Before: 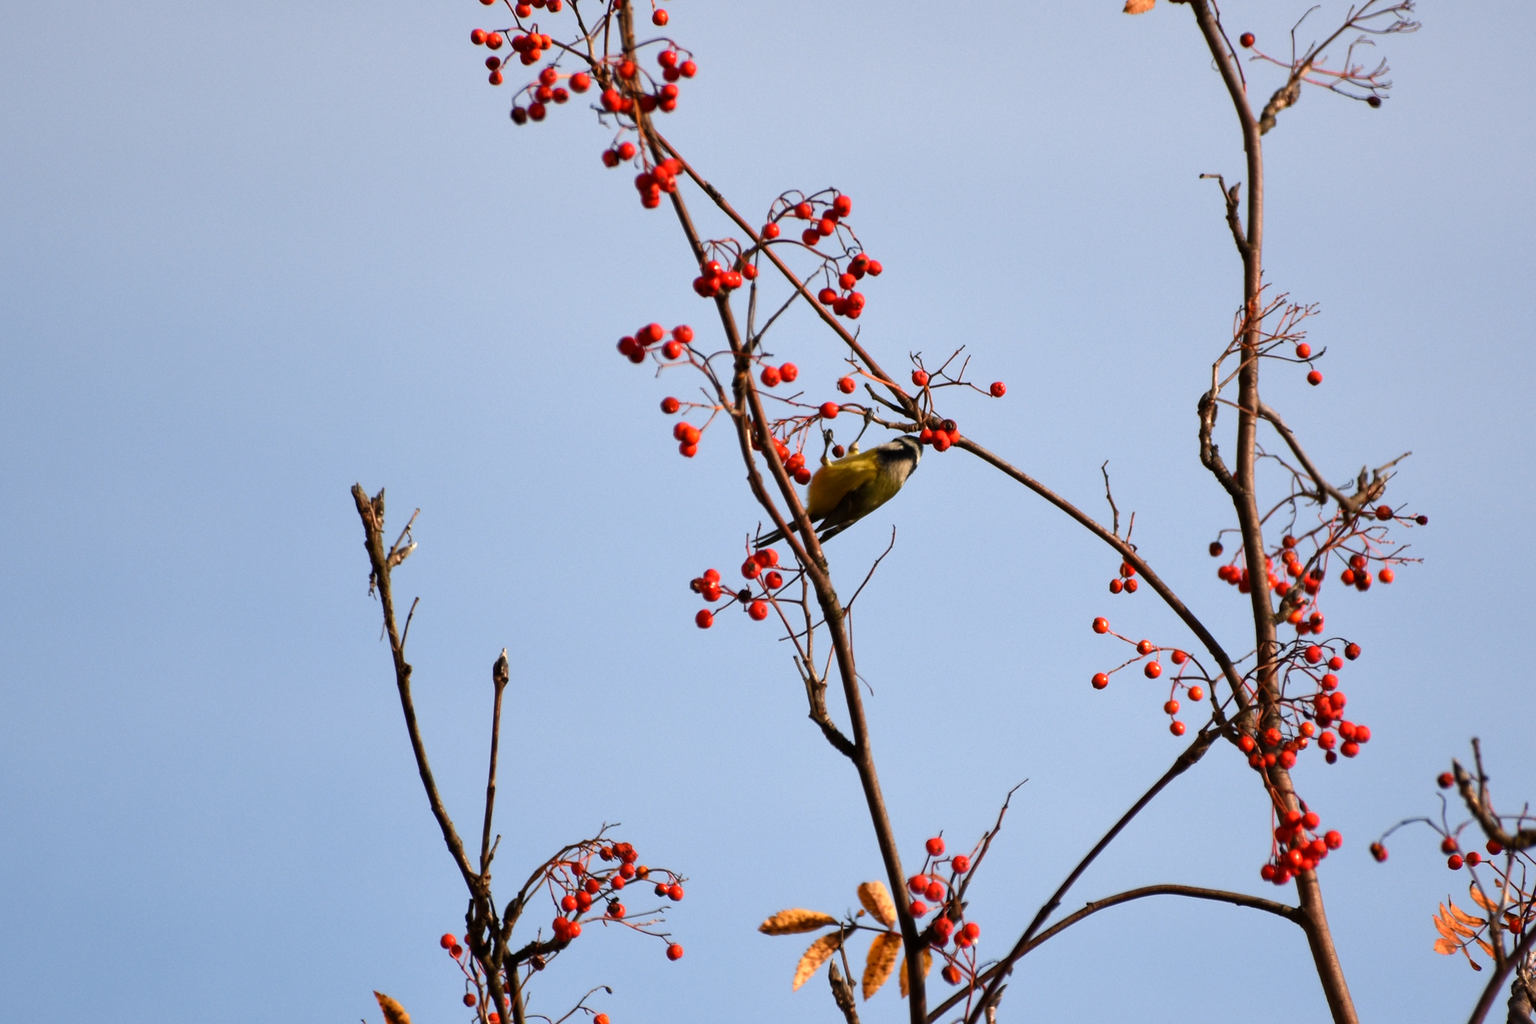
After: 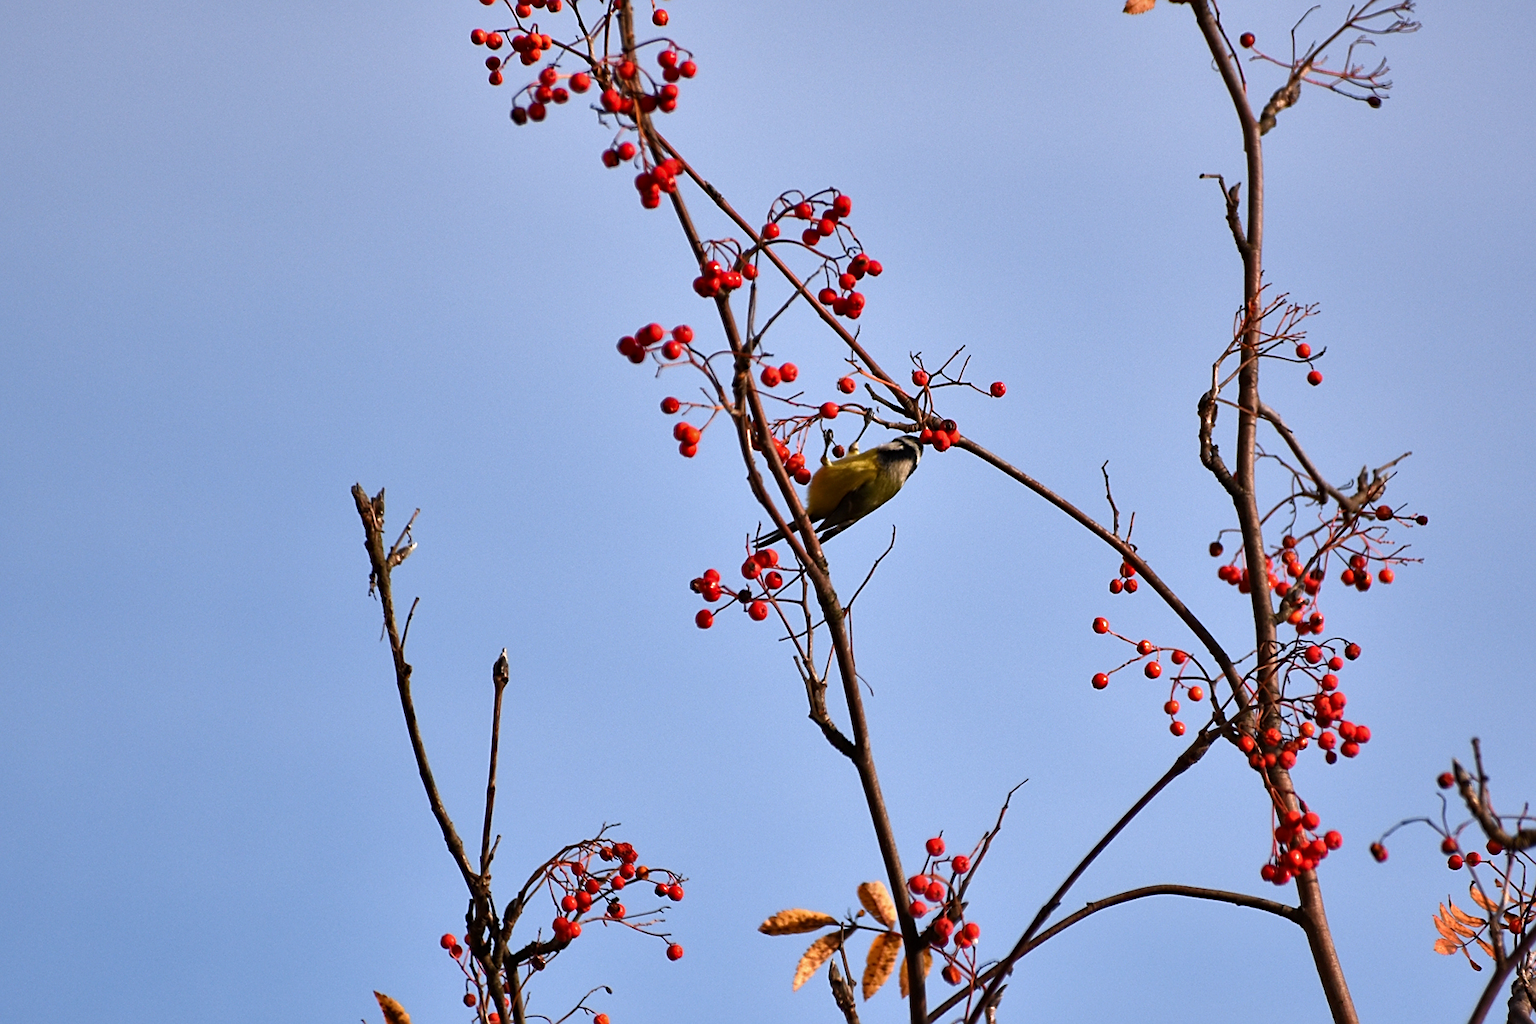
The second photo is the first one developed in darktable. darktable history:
color calibration: illuminant as shot in camera, x 0.358, y 0.373, temperature 4628.91 K
sharpen: on, module defaults
shadows and highlights: soften with gaussian
